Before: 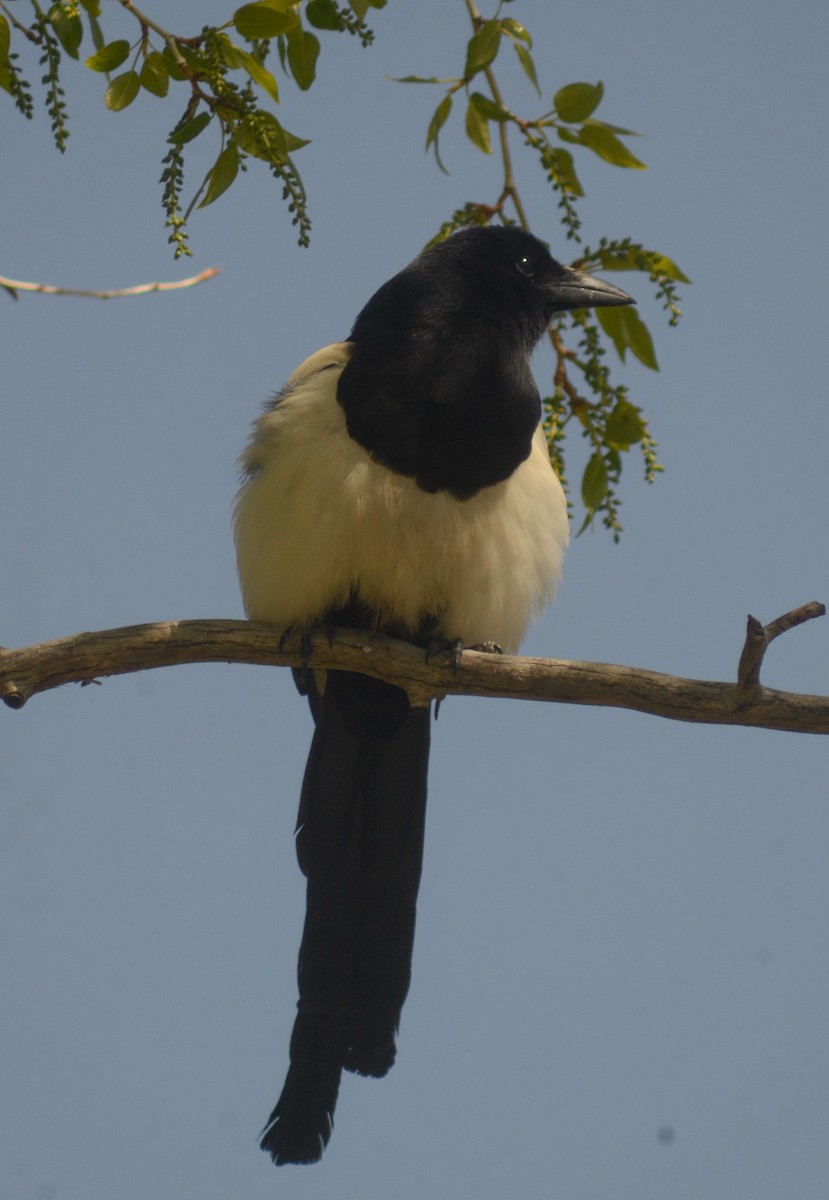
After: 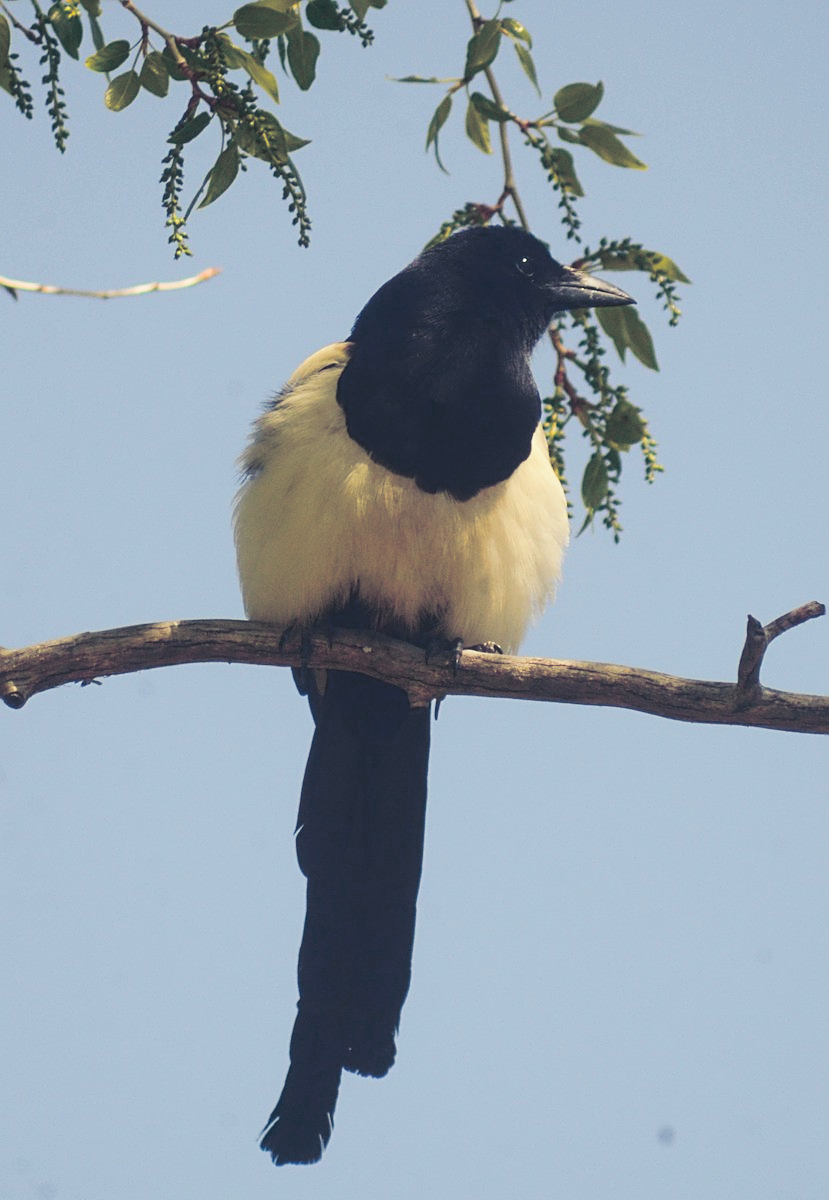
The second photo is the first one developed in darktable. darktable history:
sharpen: on, module defaults
base curve: curves: ch0 [(0, 0) (0.036, 0.037) (0.121, 0.228) (0.46, 0.76) (0.859, 0.983) (1, 1)], preserve colors none
tone curve #1: curves: ch0 [(0.14, 0) (1, 1)], color space Lab, linked channels, preserve colors none
tone curve "1": curves: ch0 [(0, 0.137) (1, 1)], color space Lab, linked channels, preserve colors none
split-toning: shadows › hue 230.4°
